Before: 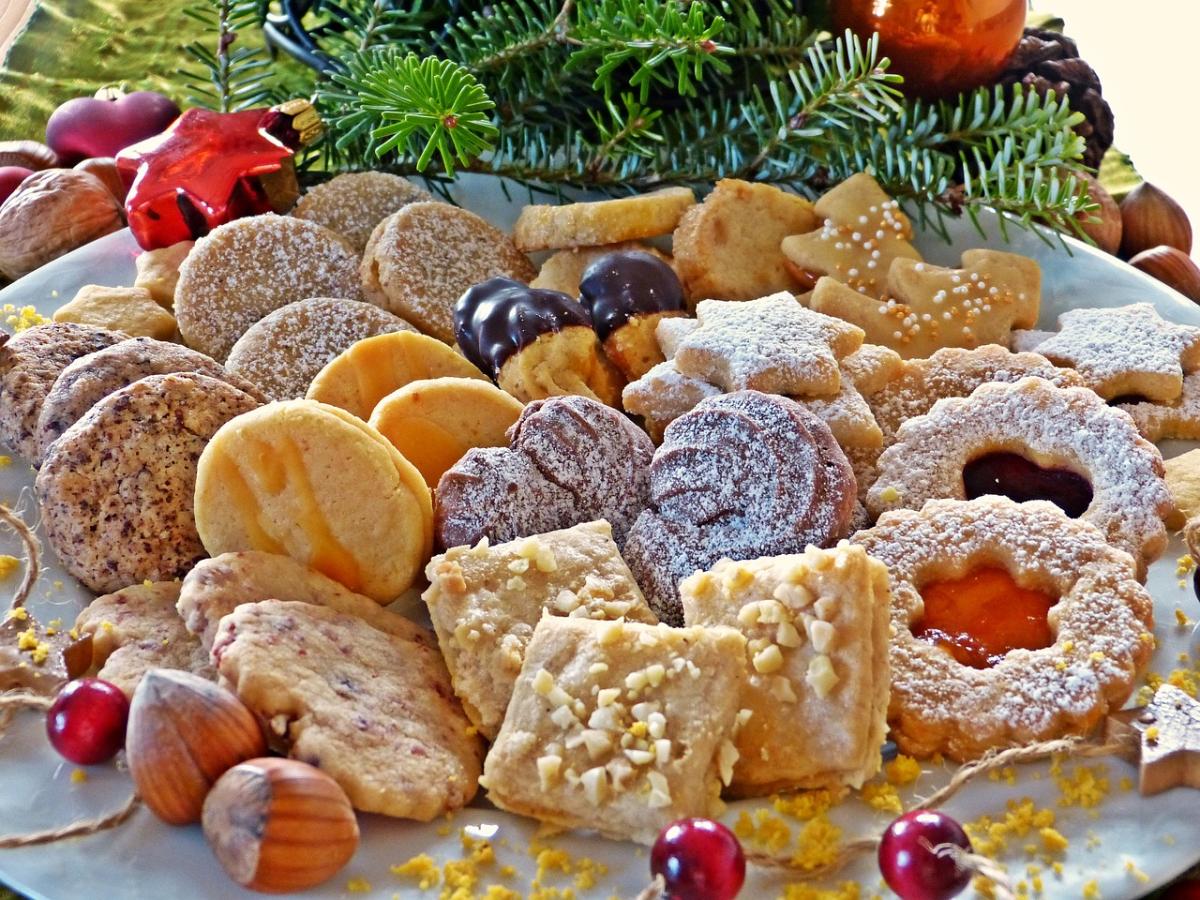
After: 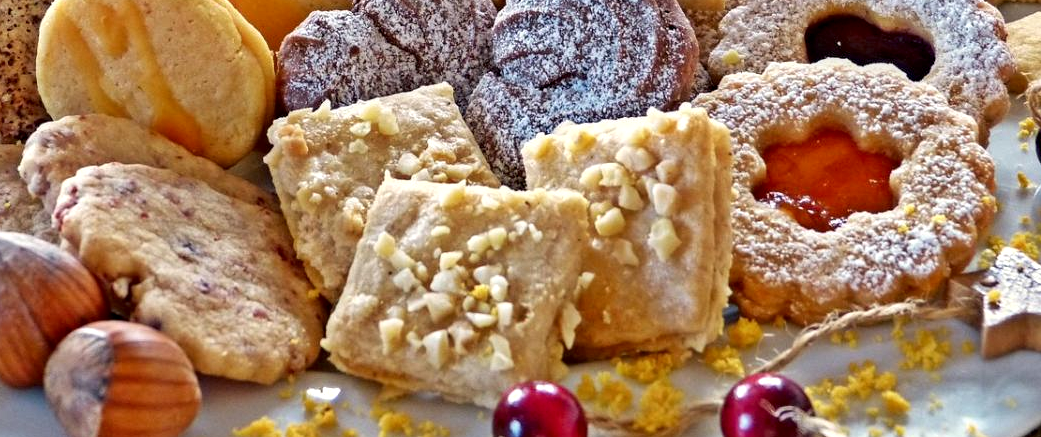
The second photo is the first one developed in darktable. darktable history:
local contrast: highlights 27%, shadows 77%, midtone range 0.747
crop and rotate: left 13.23%, top 48.649%, bottom 2.758%
